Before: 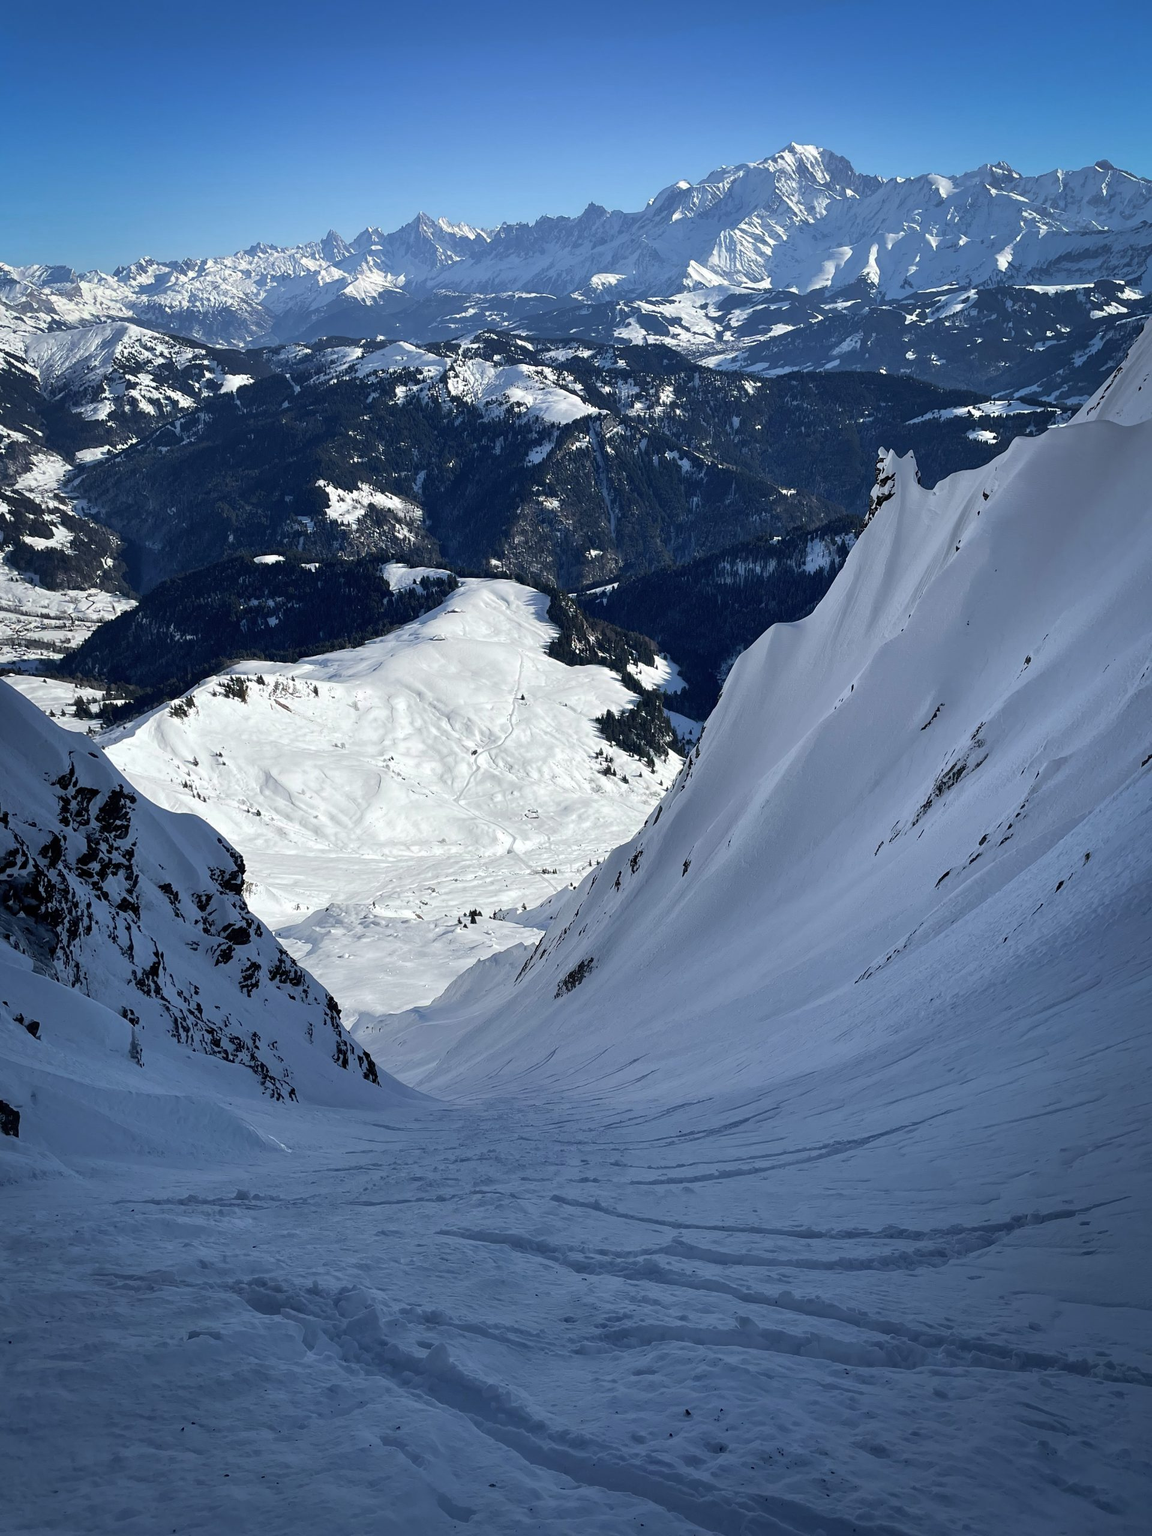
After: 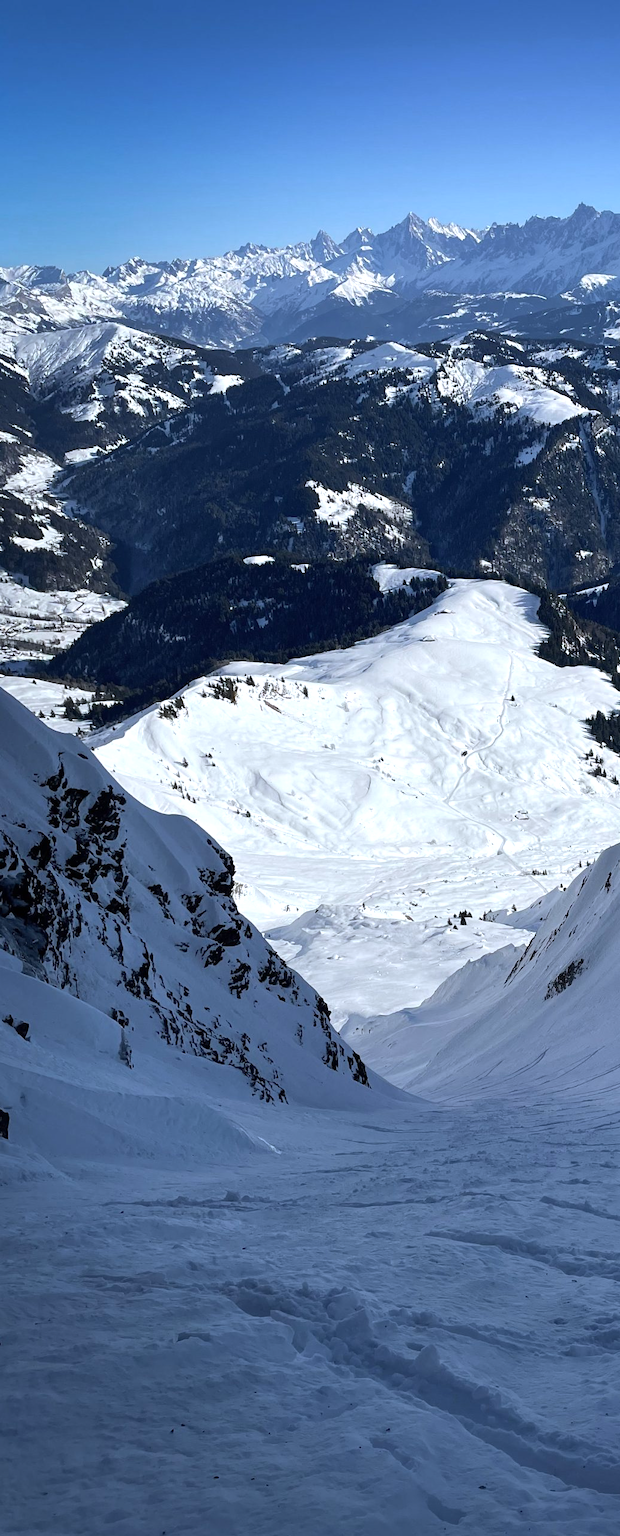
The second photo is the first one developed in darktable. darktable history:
crop: left 0.942%, right 45.224%, bottom 0.081%
color balance rgb: highlights gain › luminance 17.18%, highlights gain › chroma 2.901%, highlights gain › hue 261.85°, perceptual saturation grading › global saturation 0.097%
